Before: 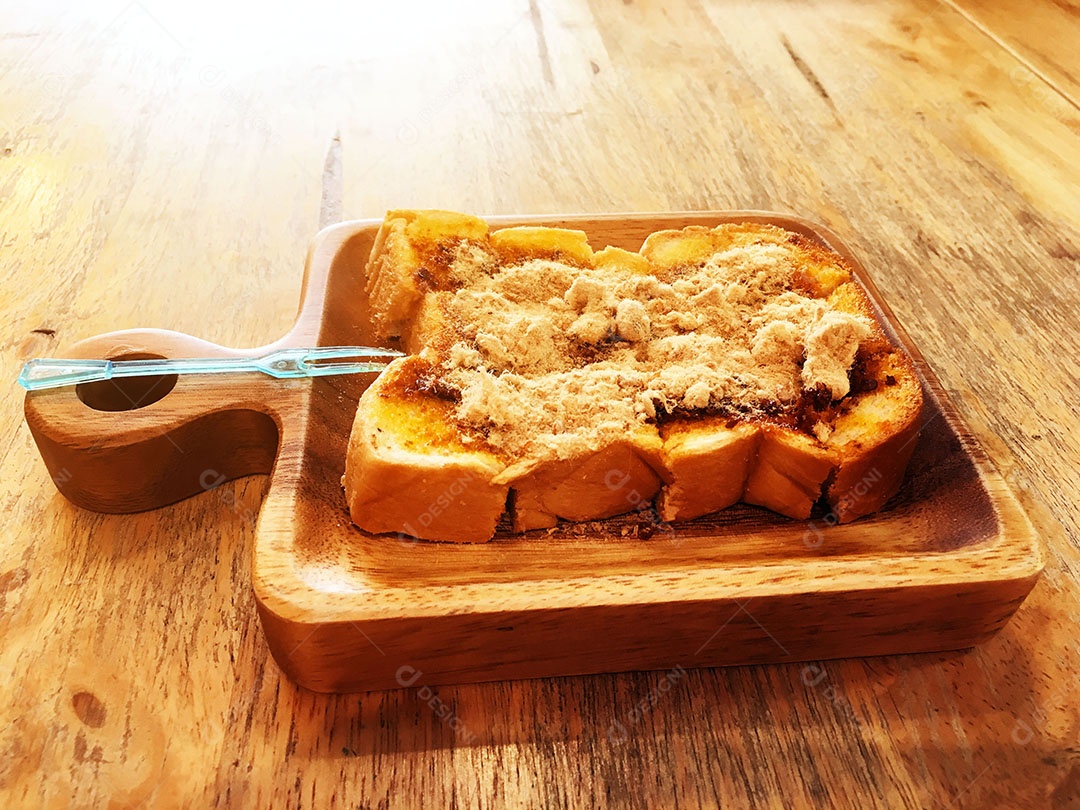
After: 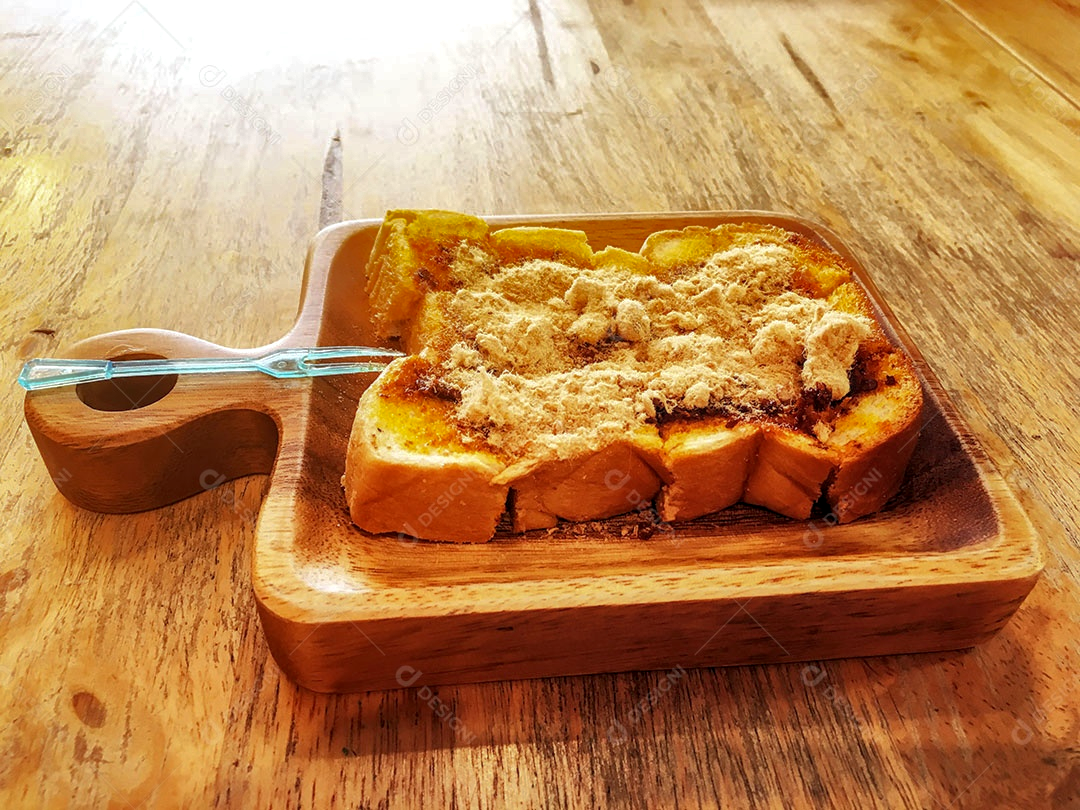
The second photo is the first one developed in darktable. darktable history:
shadows and highlights: shadows 40.32, highlights -59.96
local contrast: on, module defaults
